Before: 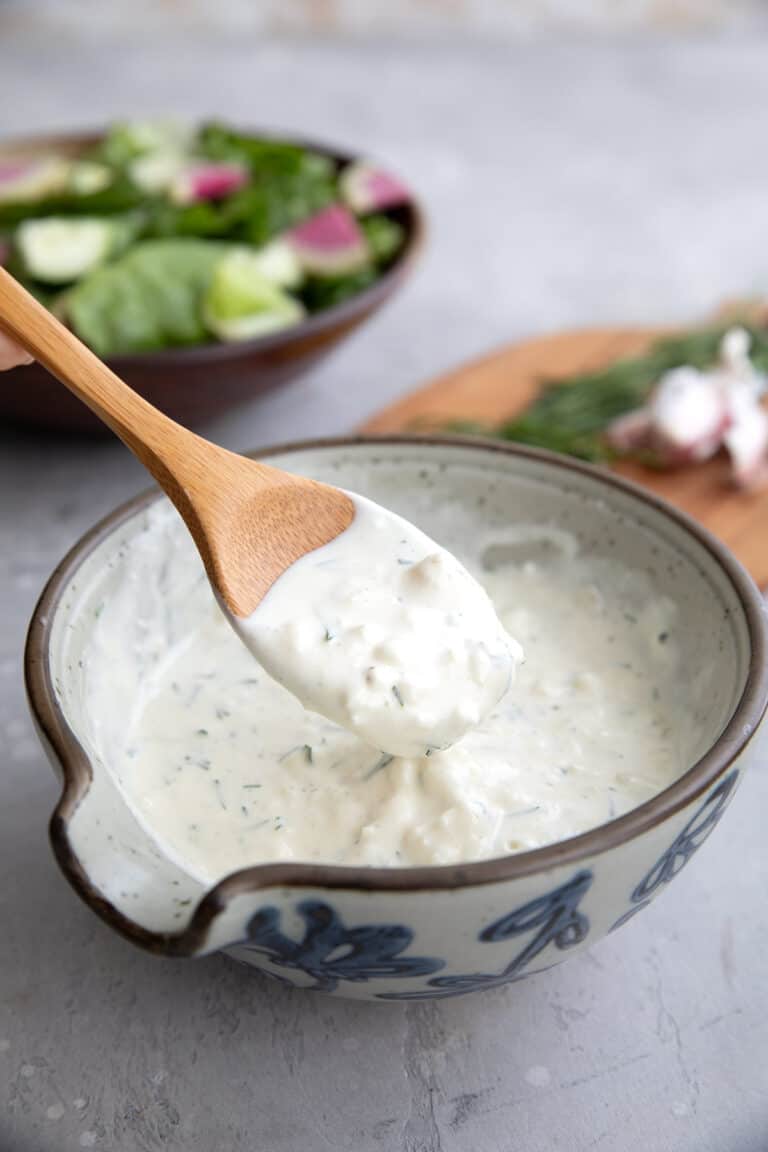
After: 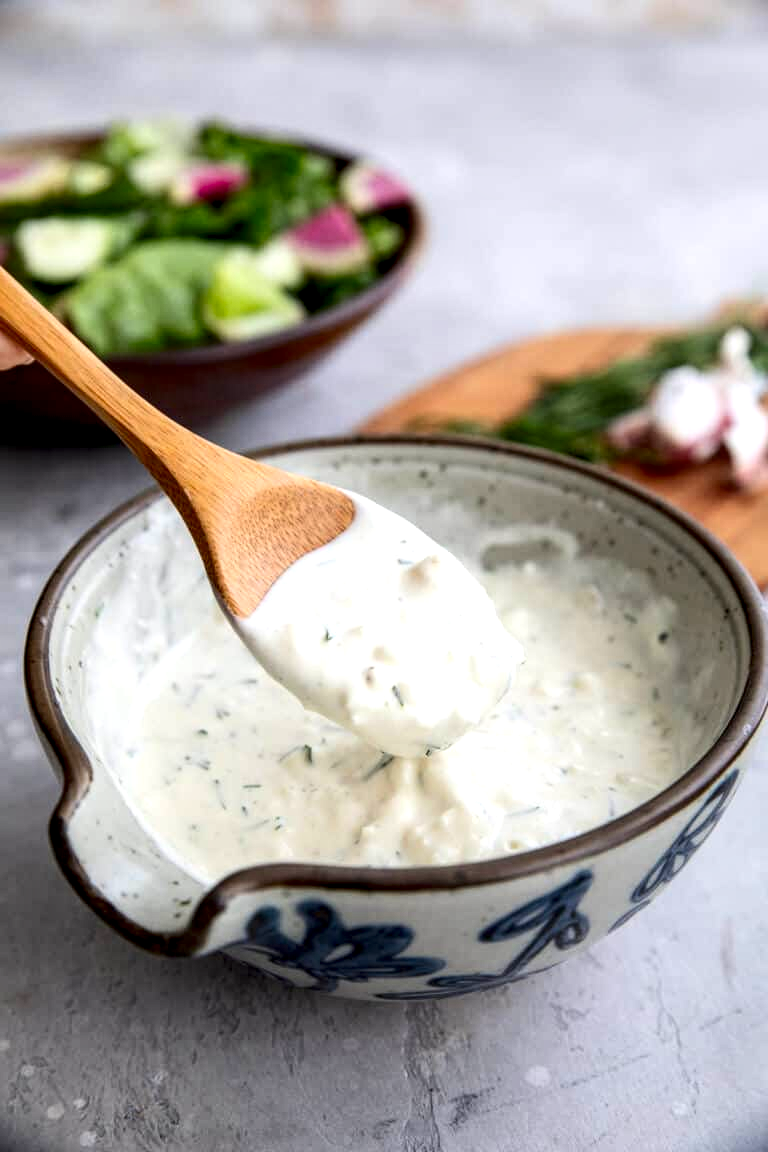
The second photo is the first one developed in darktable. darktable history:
local contrast: detail 156%
contrast brightness saturation: contrast 0.172, saturation 0.309
